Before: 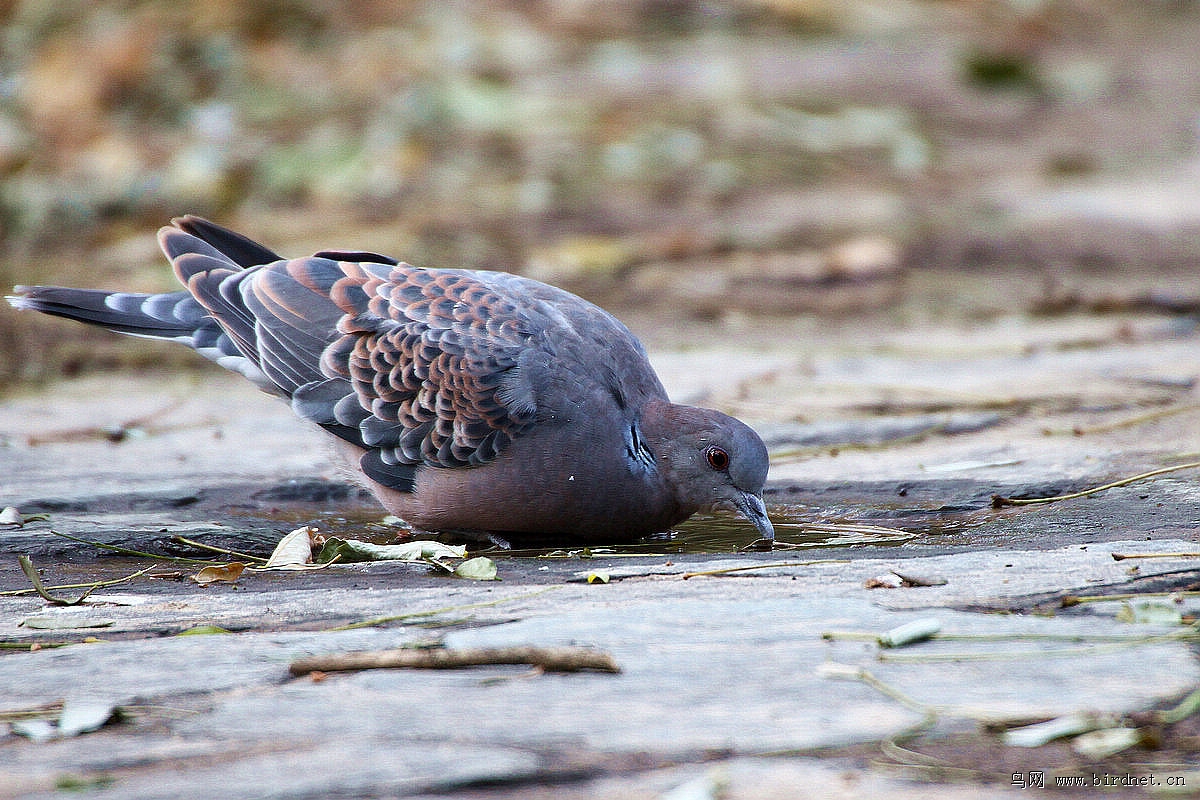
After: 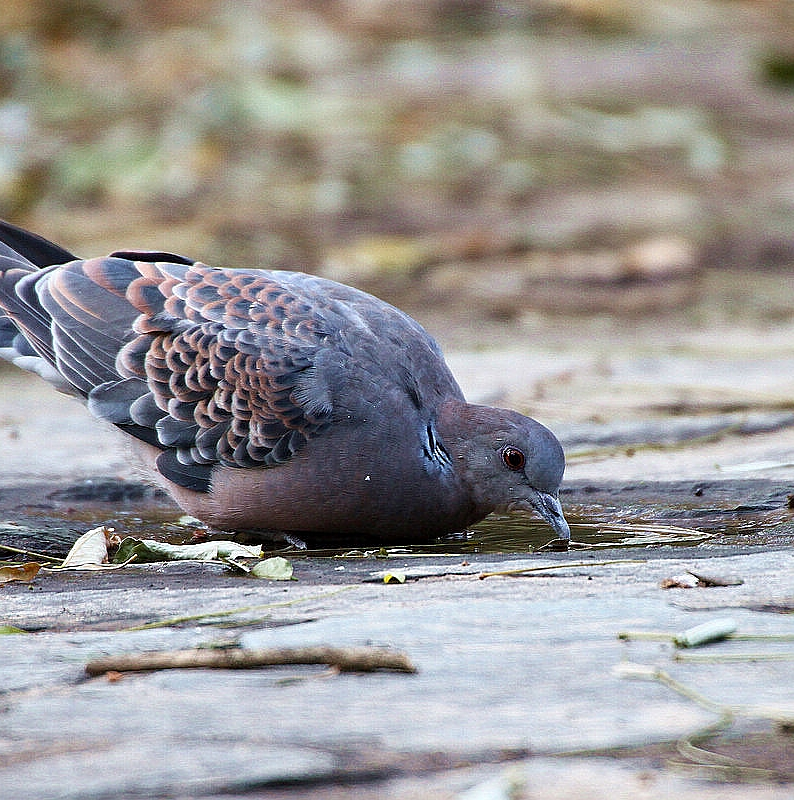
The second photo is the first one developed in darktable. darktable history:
sharpen: amount 0.204
crop: left 17.067%, right 16.684%
